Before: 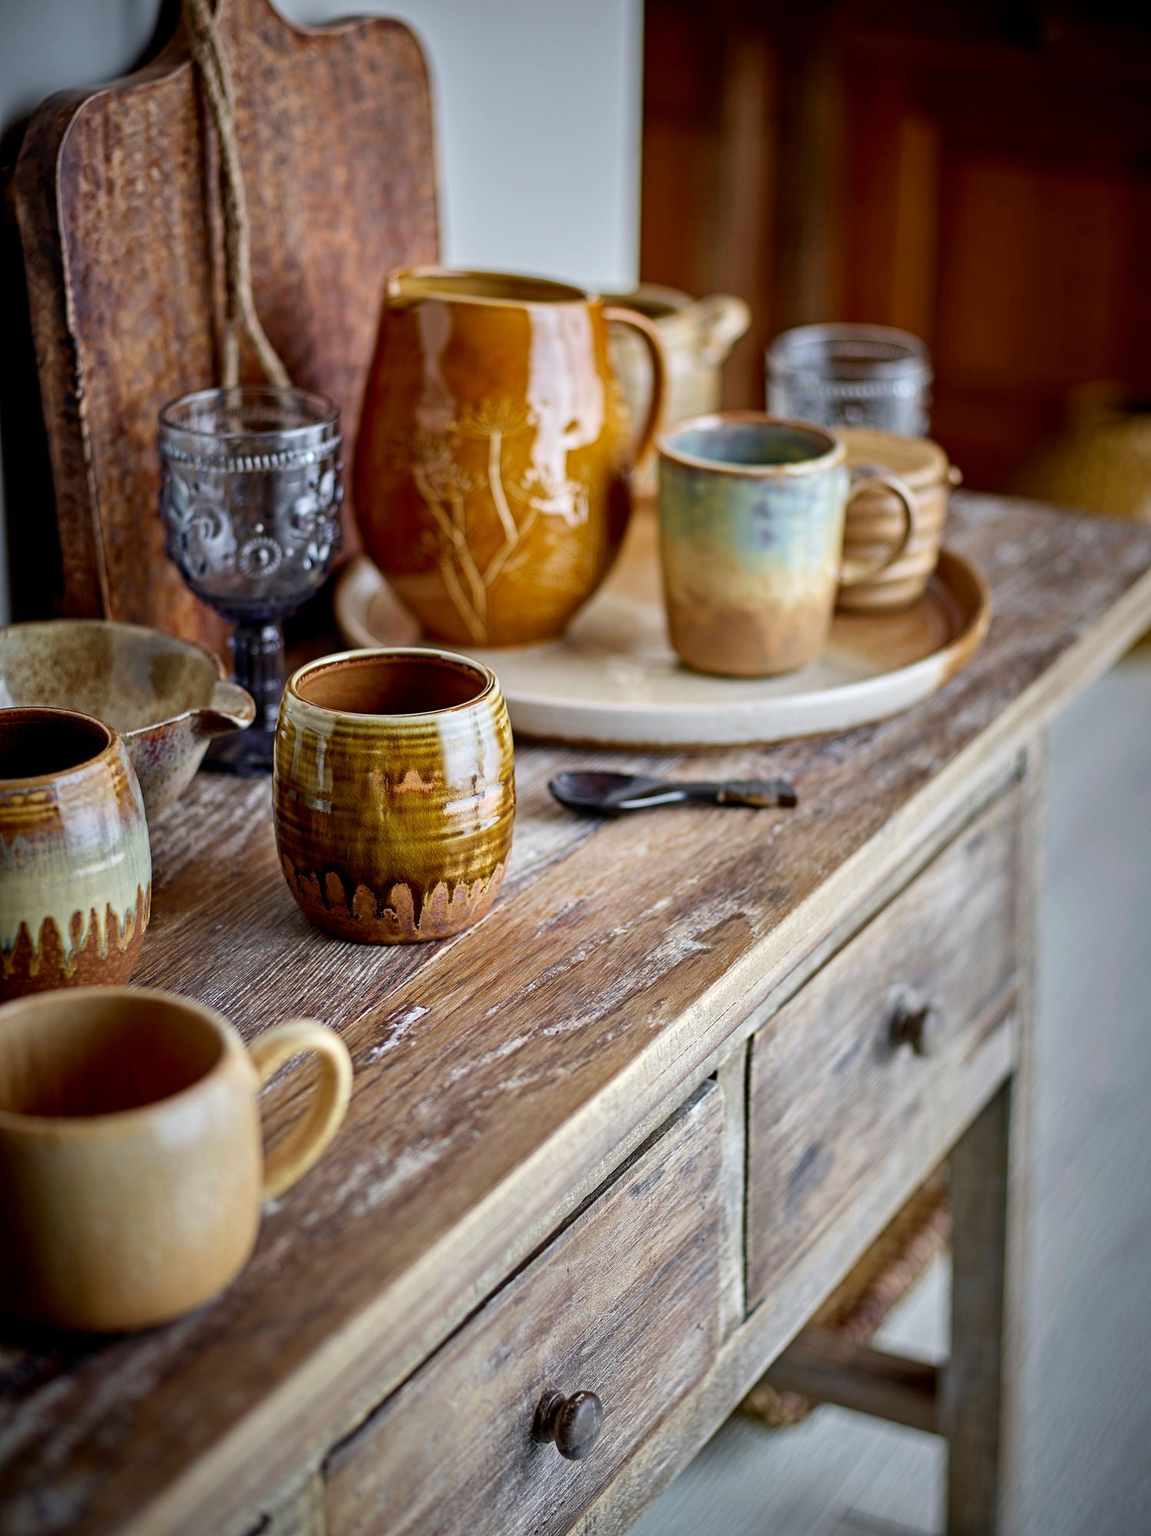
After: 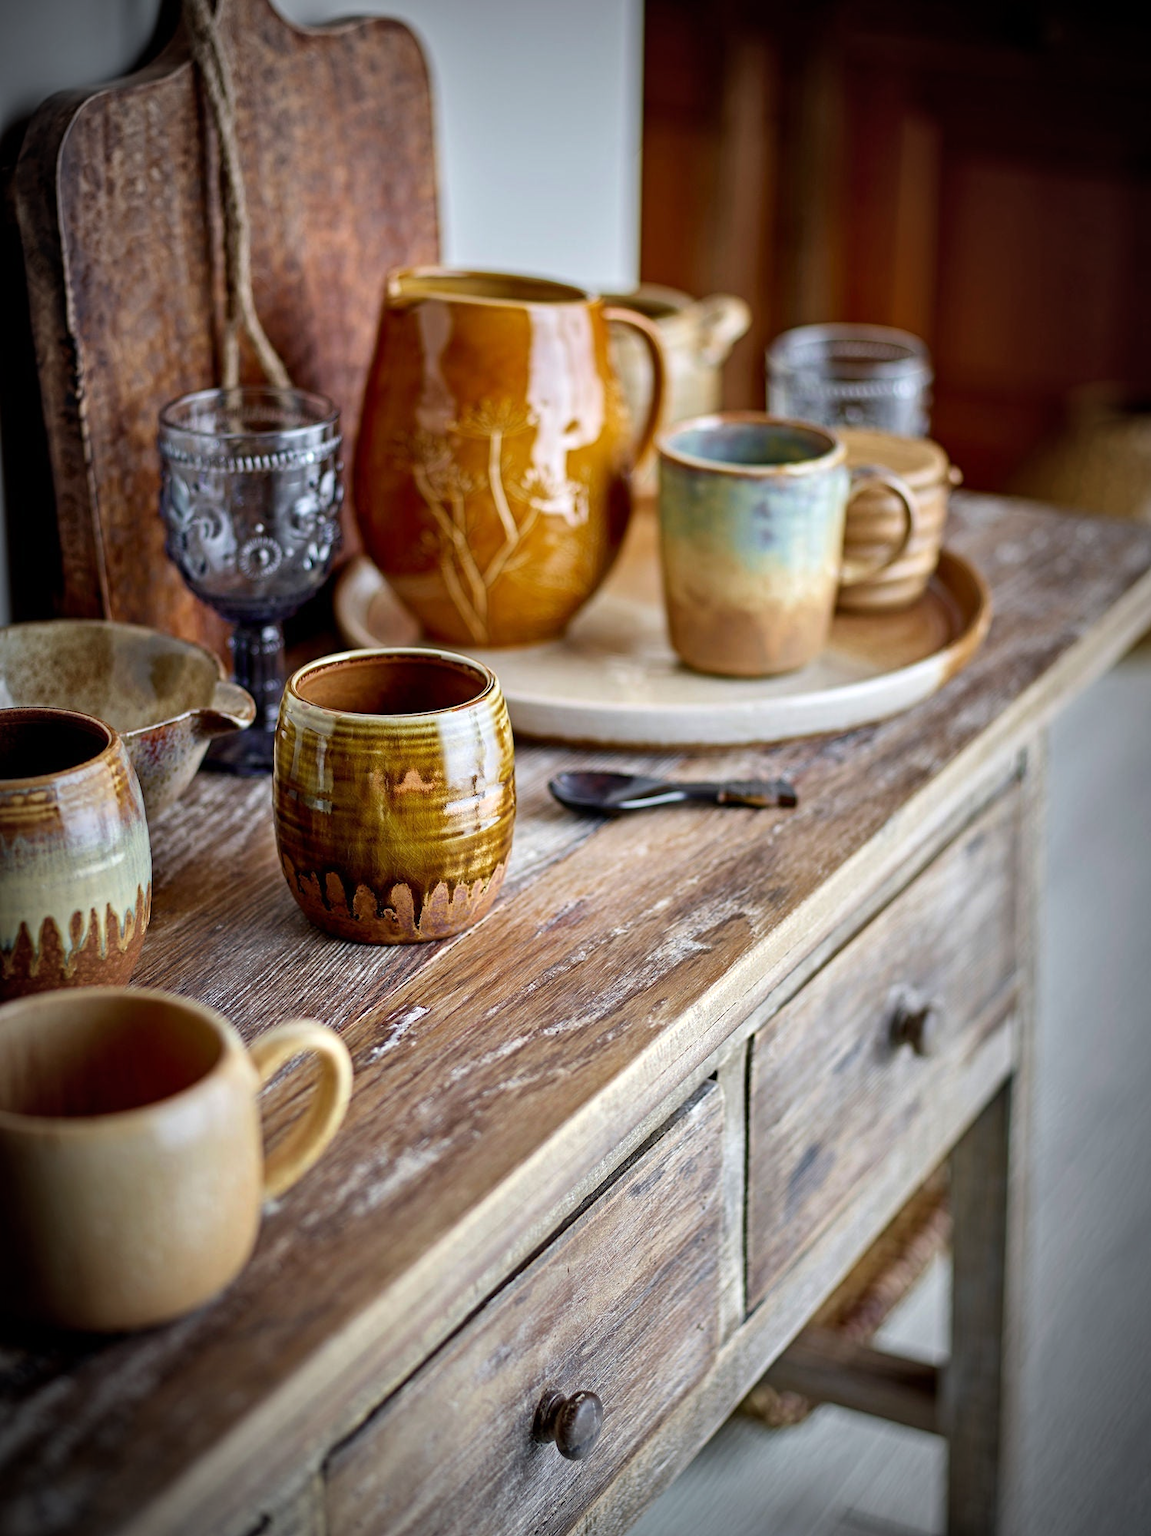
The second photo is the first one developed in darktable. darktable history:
tone equalizer: on, module defaults
vignetting: automatic ratio true
exposure: exposure 0.131 EV, compensate highlight preservation false
